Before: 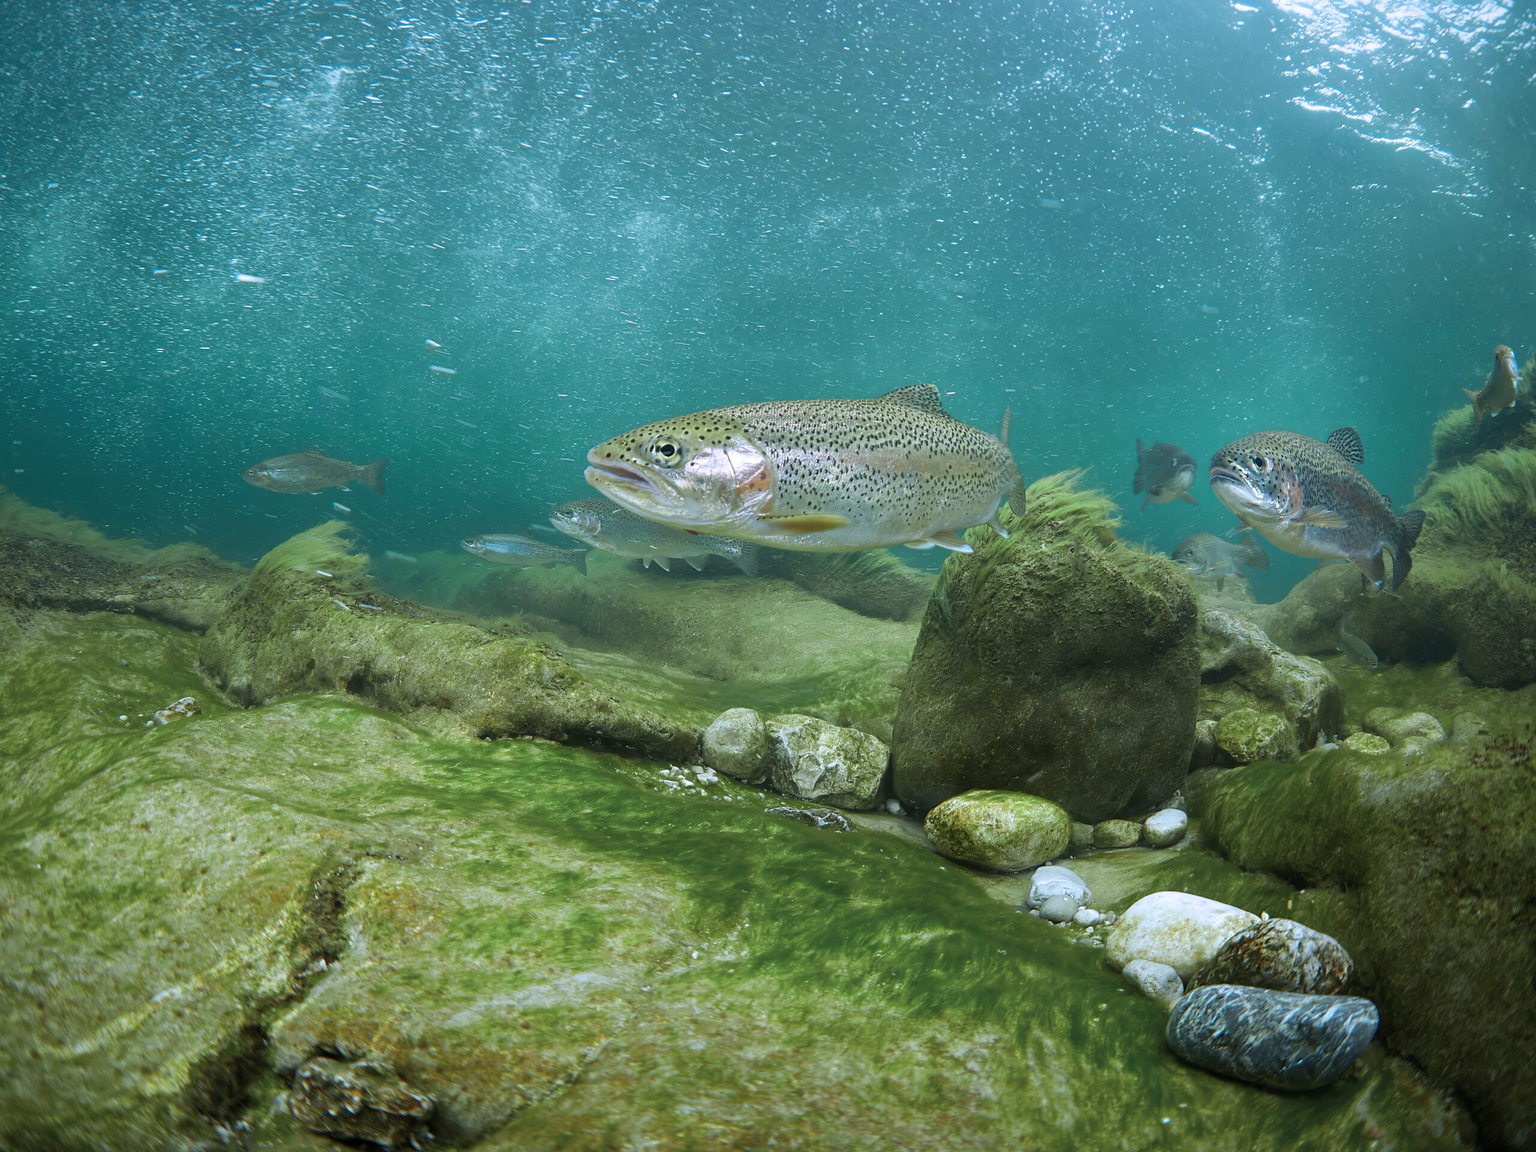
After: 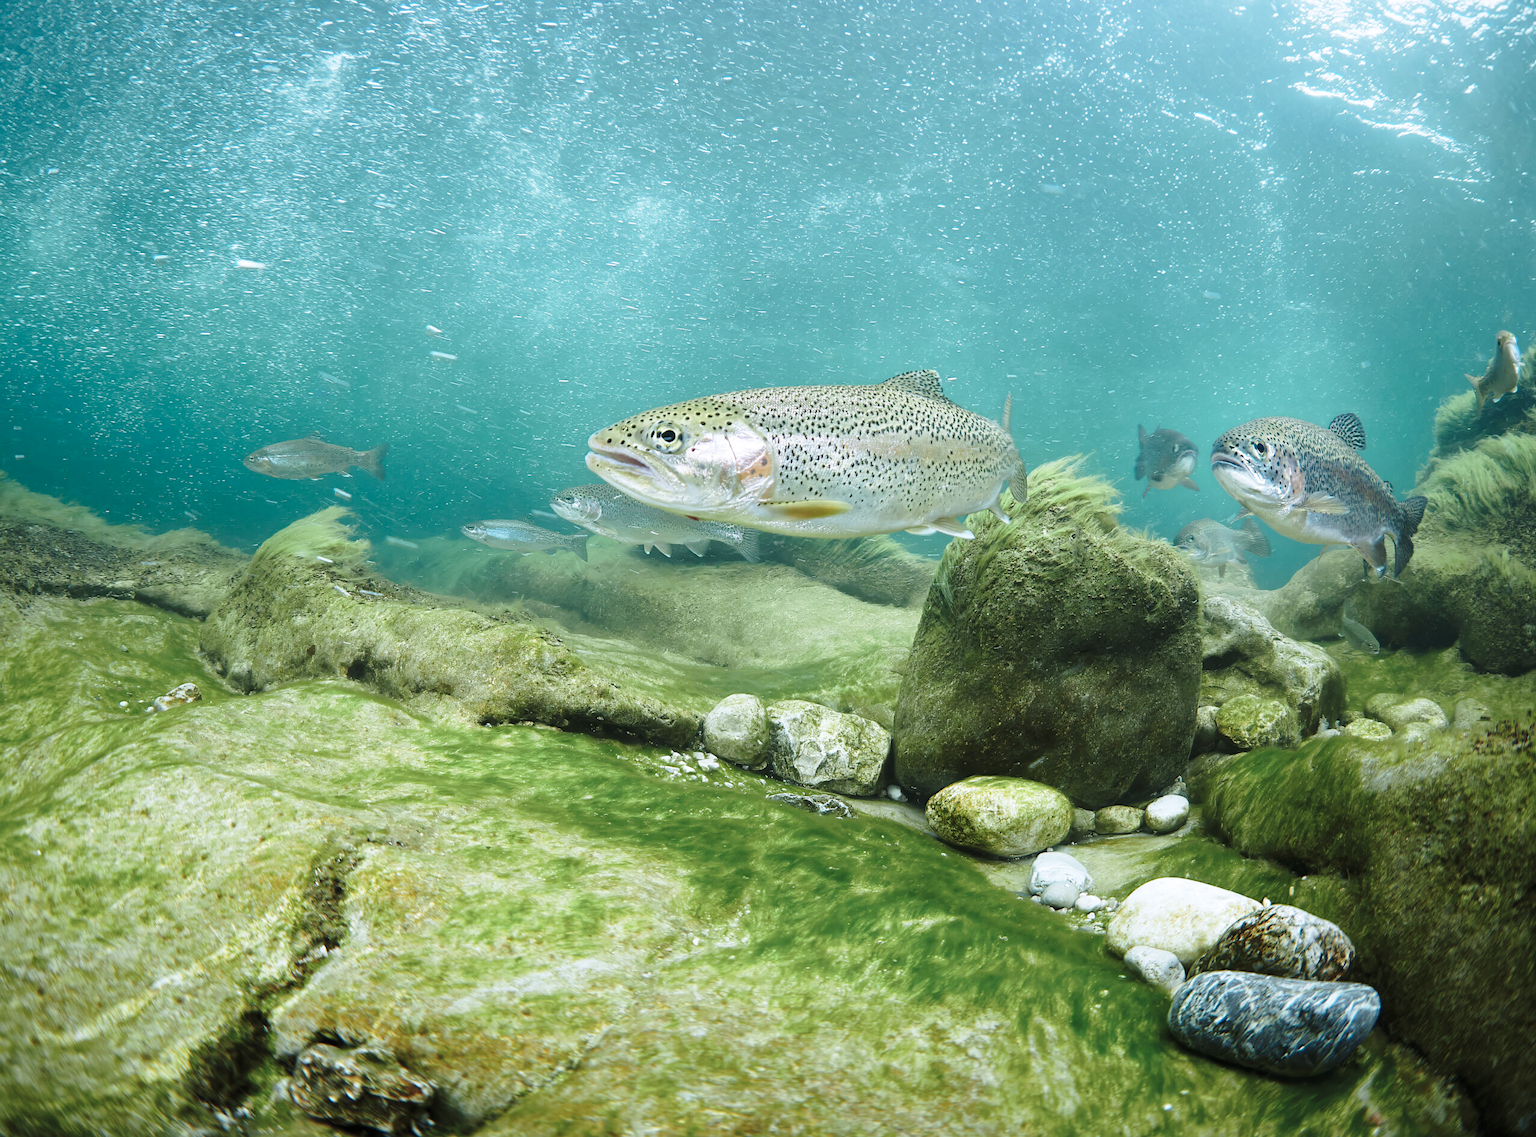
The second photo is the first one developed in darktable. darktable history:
crop: top 1.31%, right 0.087%
base curve: curves: ch0 [(0, 0) (0.028, 0.03) (0.121, 0.232) (0.46, 0.748) (0.859, 0.968) (1, 1)], preserve colors none
color correction: highlights b* 0.057, saturation 0.865
